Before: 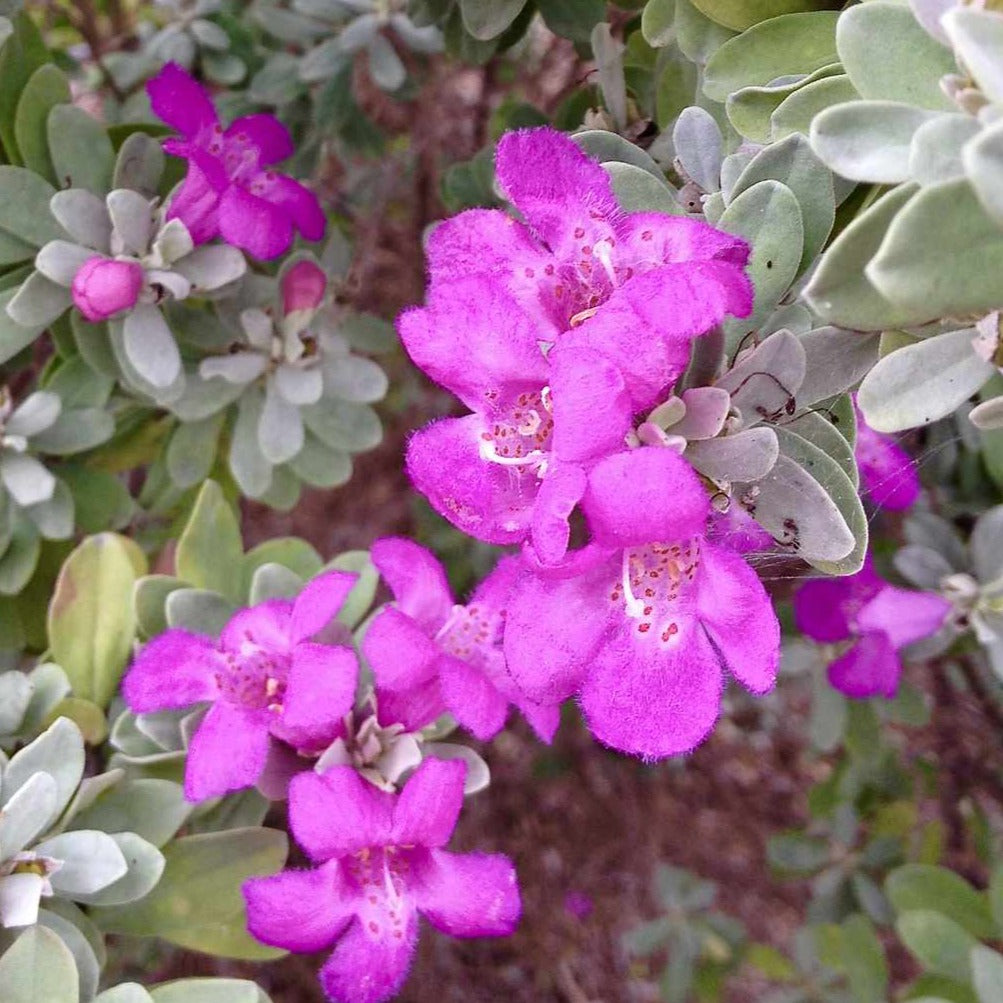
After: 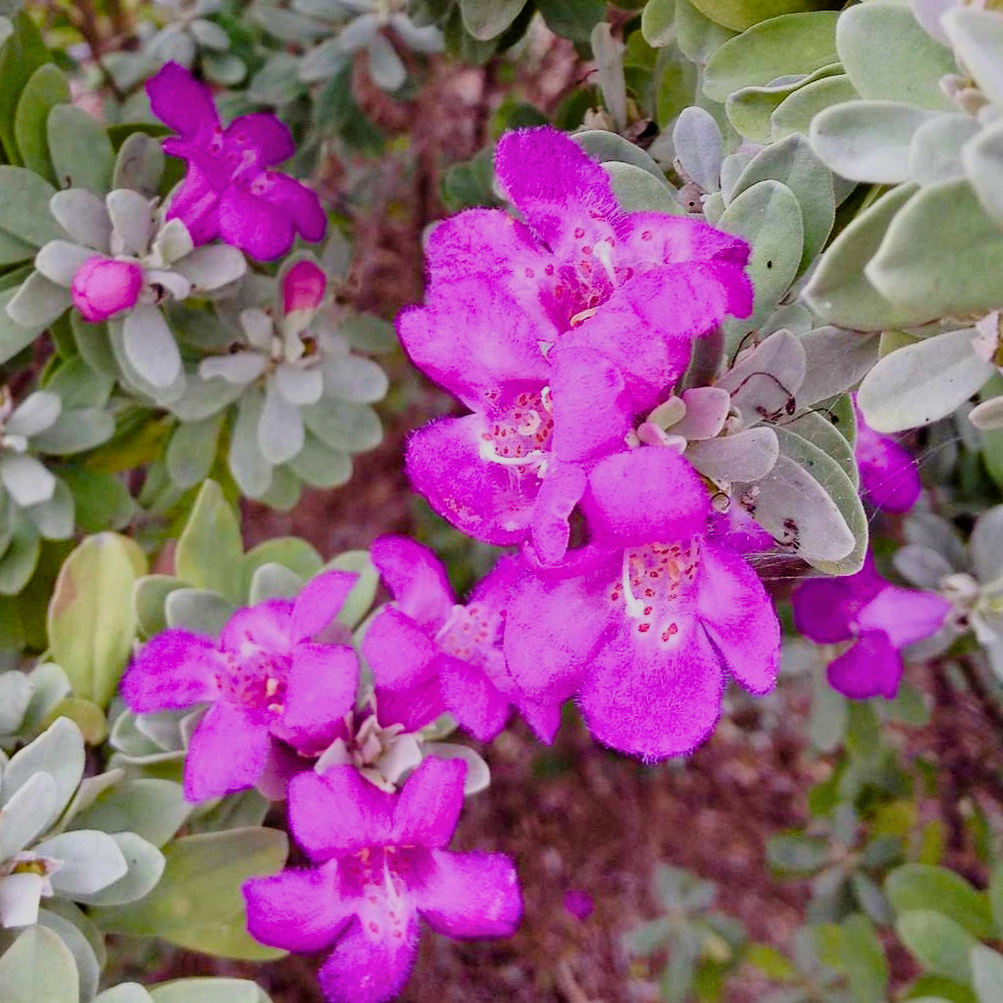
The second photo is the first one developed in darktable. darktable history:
filmic rgb: black relative exposure -7.65 EV, white relative exposure 4.56 EV, hardness 3.61, color science v6 (2022)
color balance rgb: perceptual saturation grading › global saturation 20%, perceptual saturation grading › highlights -25%, perceptual saturation grading › shadows 50%
shadows and highlights: white point adjustment 1, soften with gaussian
